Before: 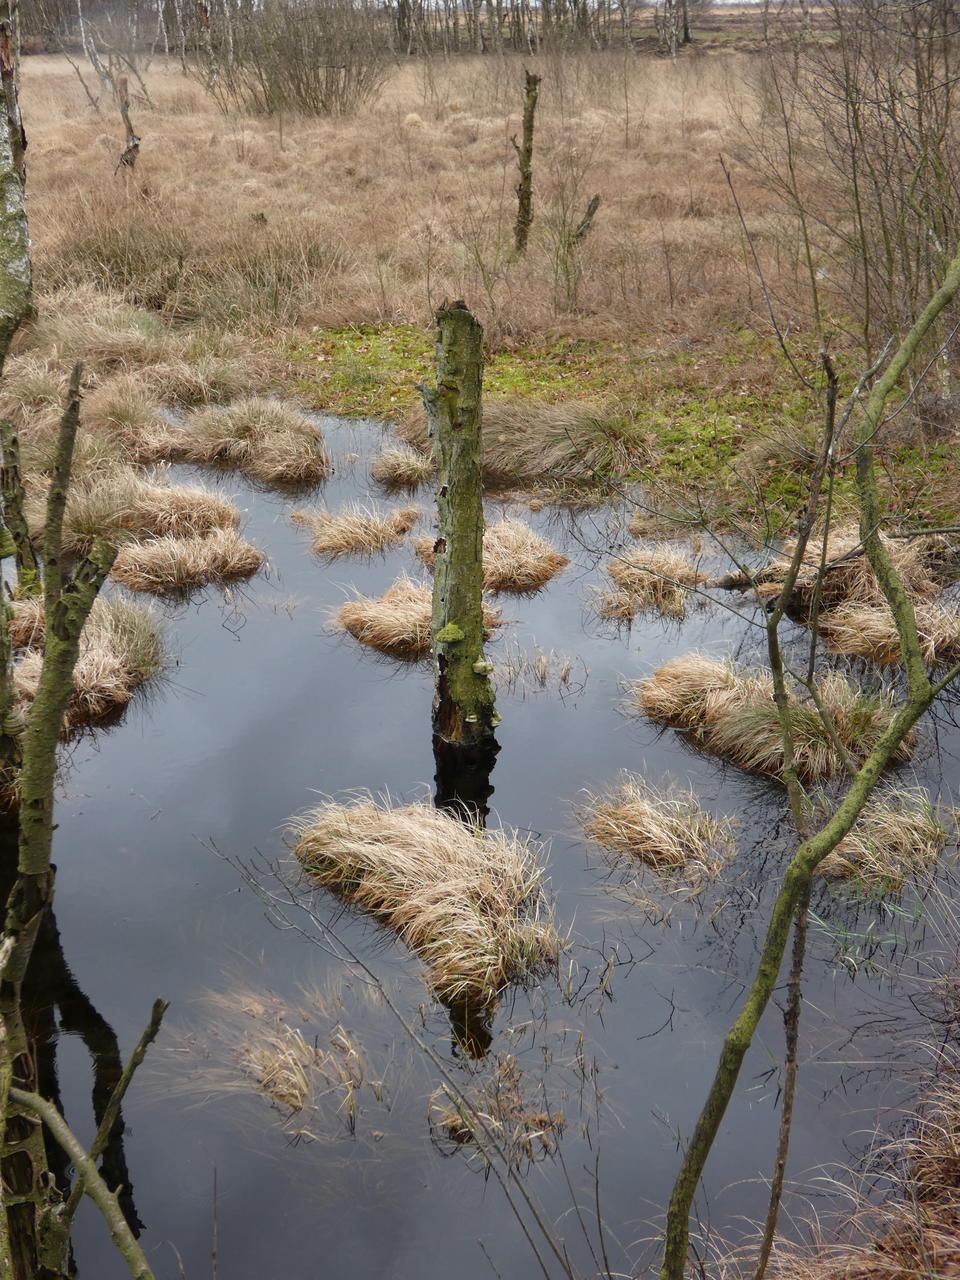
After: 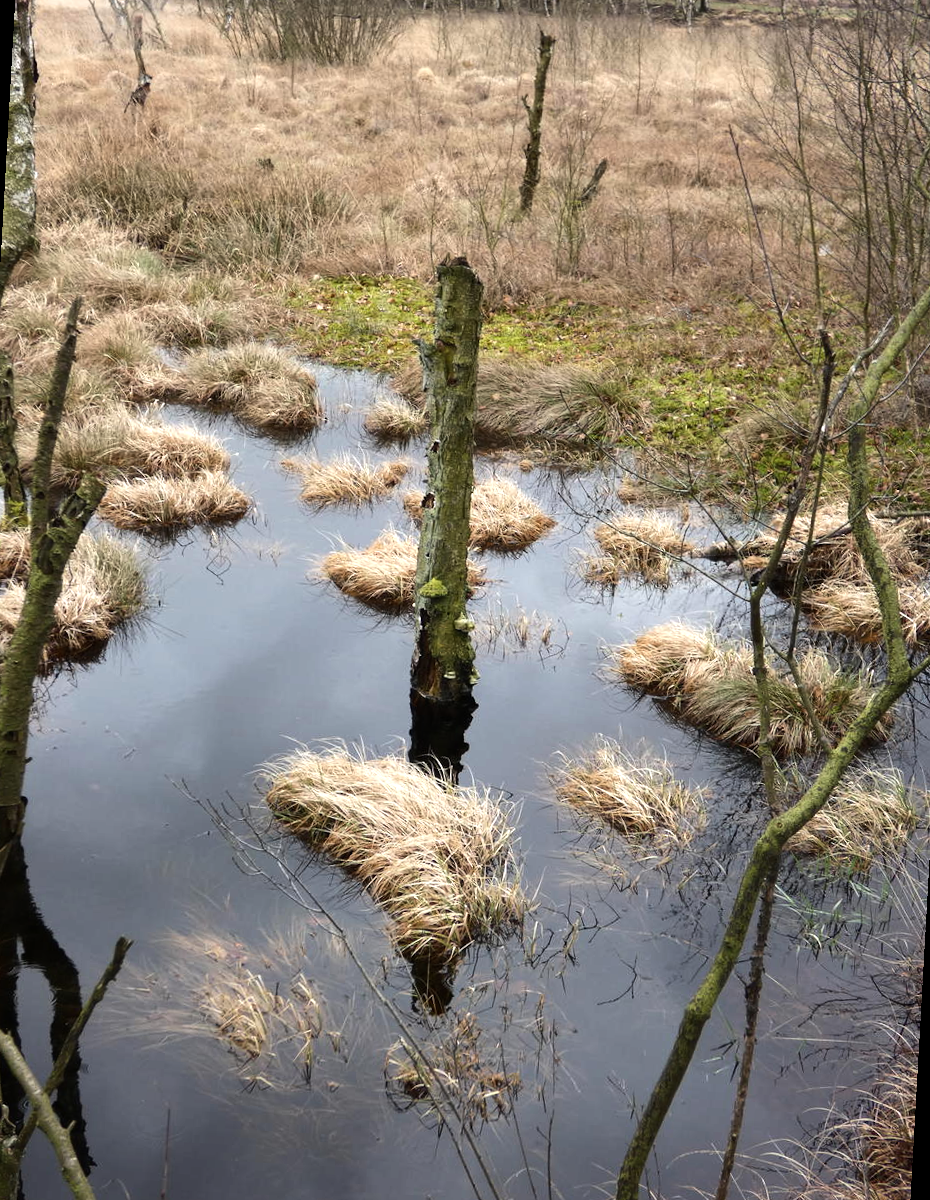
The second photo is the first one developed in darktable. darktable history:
tone equalizer: -8 EV -0.745 EV, -7 EV -0.687 EV, -6 EV -0.634 EV, -5 EV -0.384 EV, -3 EV 0.394 EV, -2 EV 0.6 EV, -1 EV 0.674 EV, +0 EV 0.747 EV, edges refinement/feathering 500, mask exposure compensation -1.57 EV, preserve details no
crop and rotate: angle -3.21°, left 5.073%, top 5.198%, right 4.644%, bottom 4.676%
